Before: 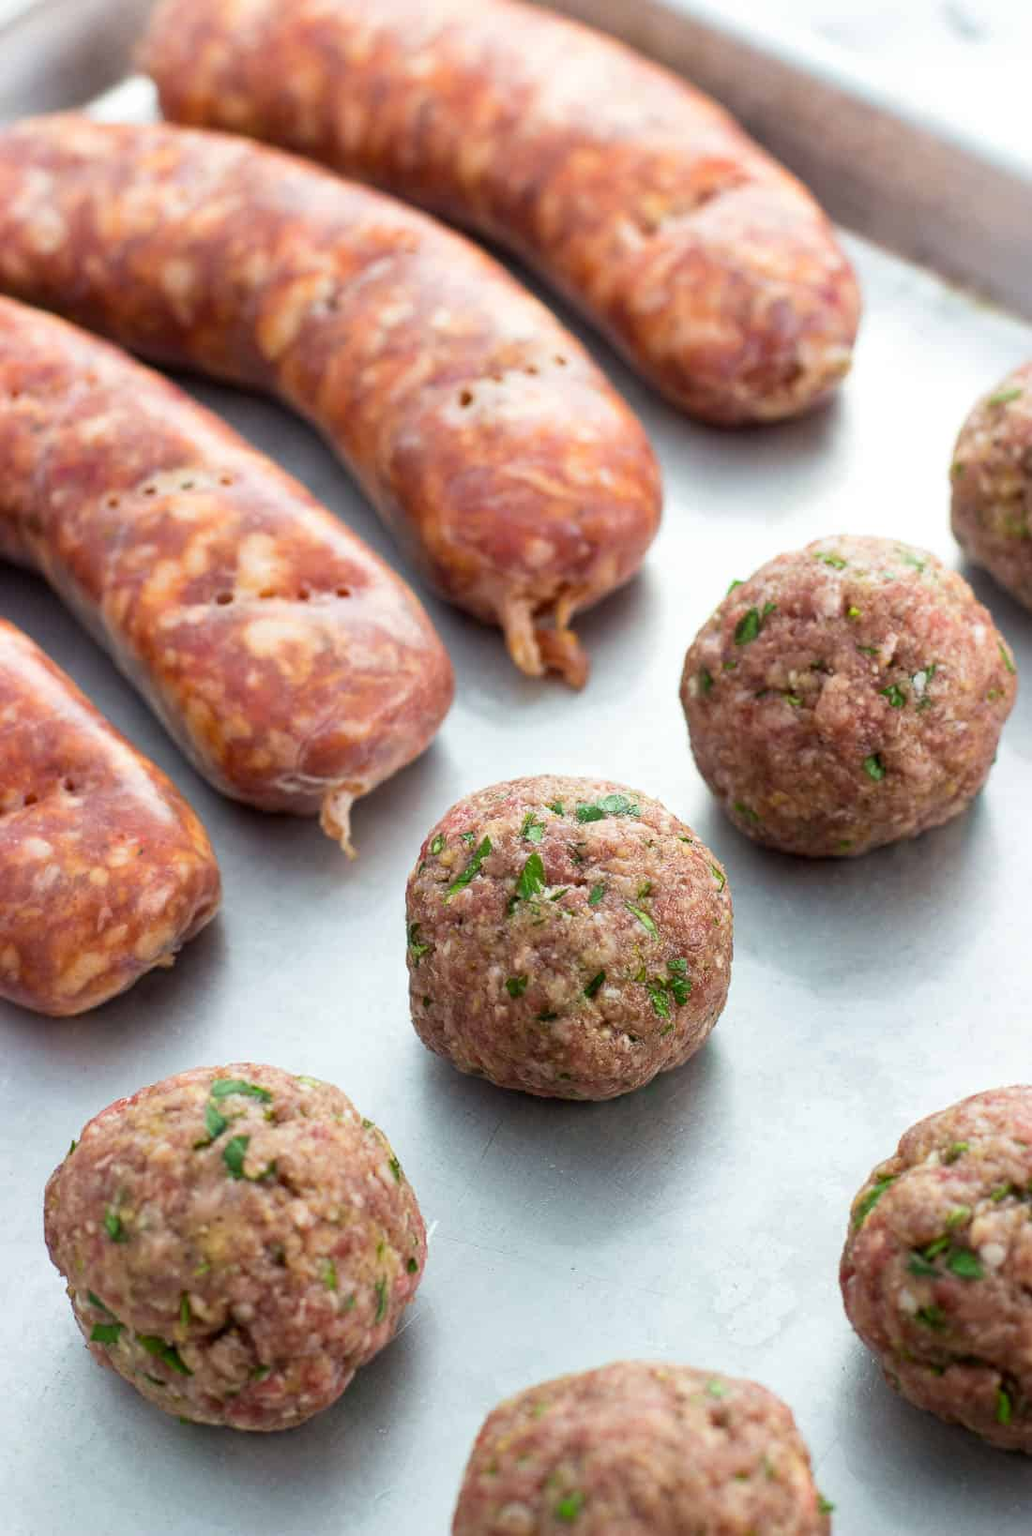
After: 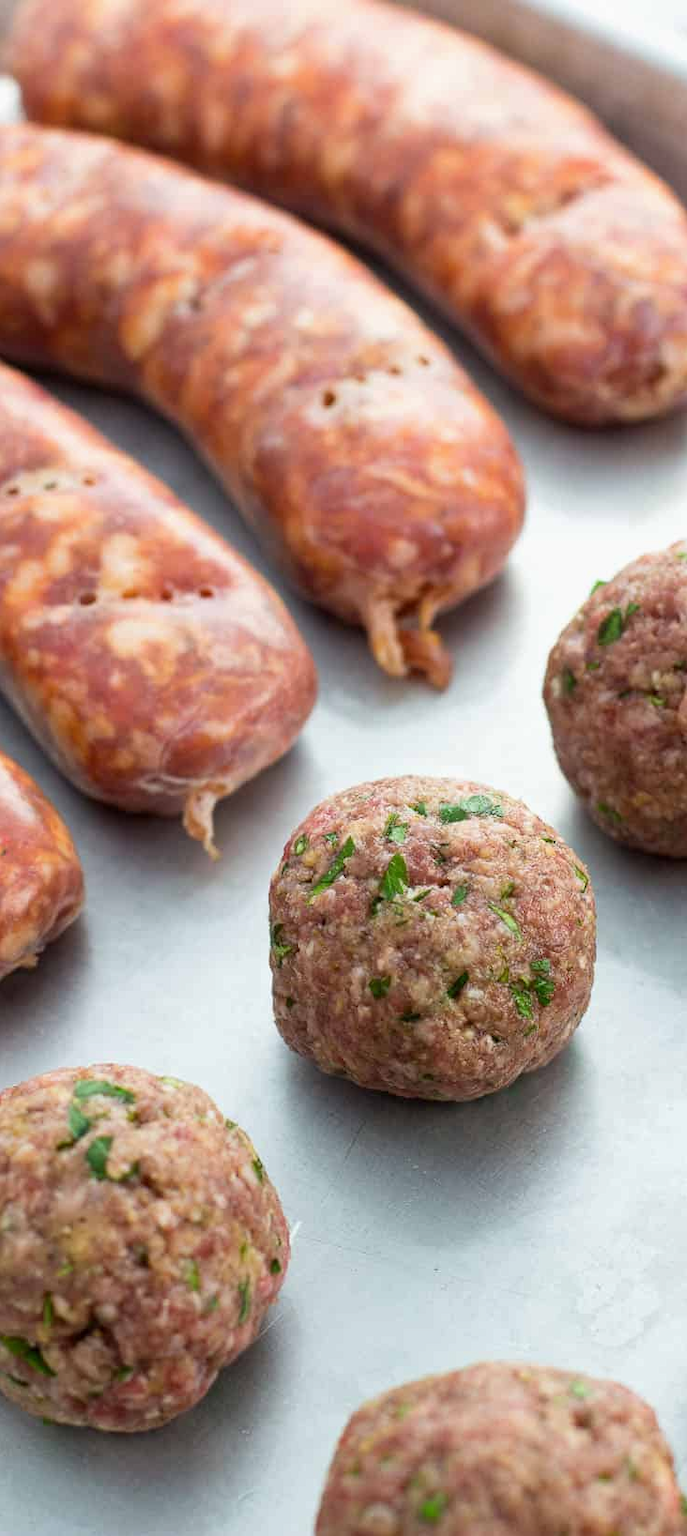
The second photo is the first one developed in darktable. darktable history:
rotate and perspective: crop left 0, crop top 0
exposure: exposure -0.05 EV
crop and rotate: left 13.342%, right 19.991%
